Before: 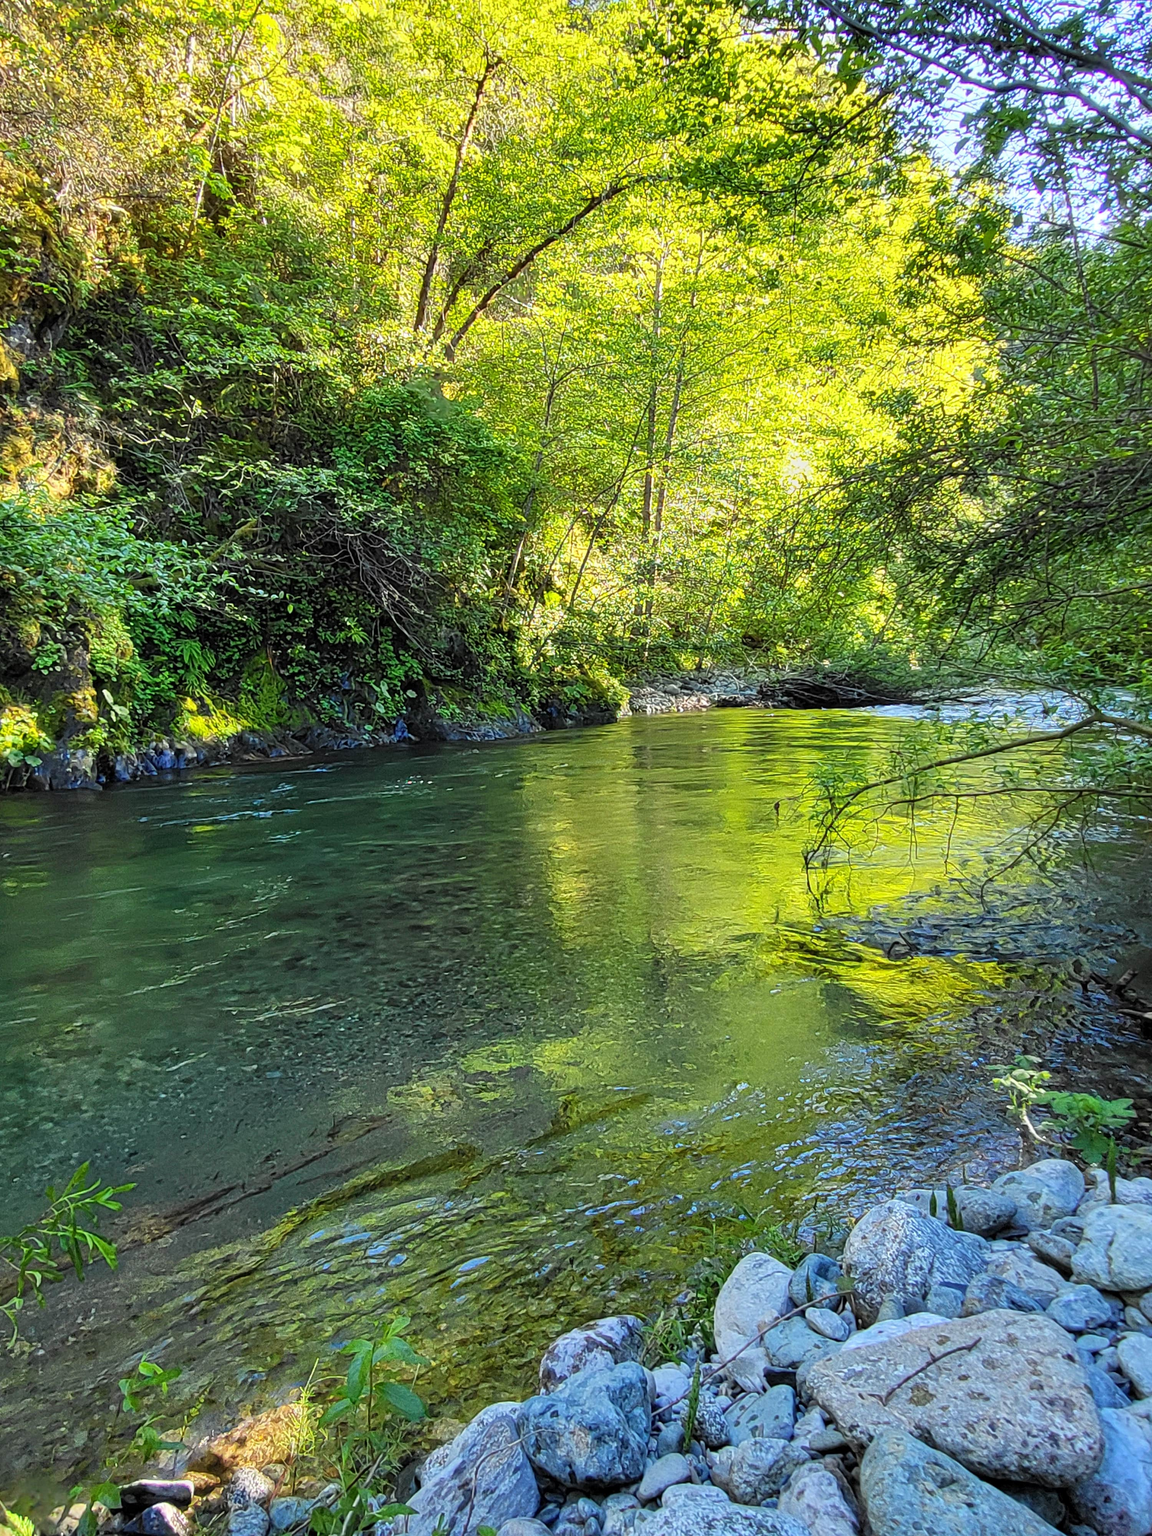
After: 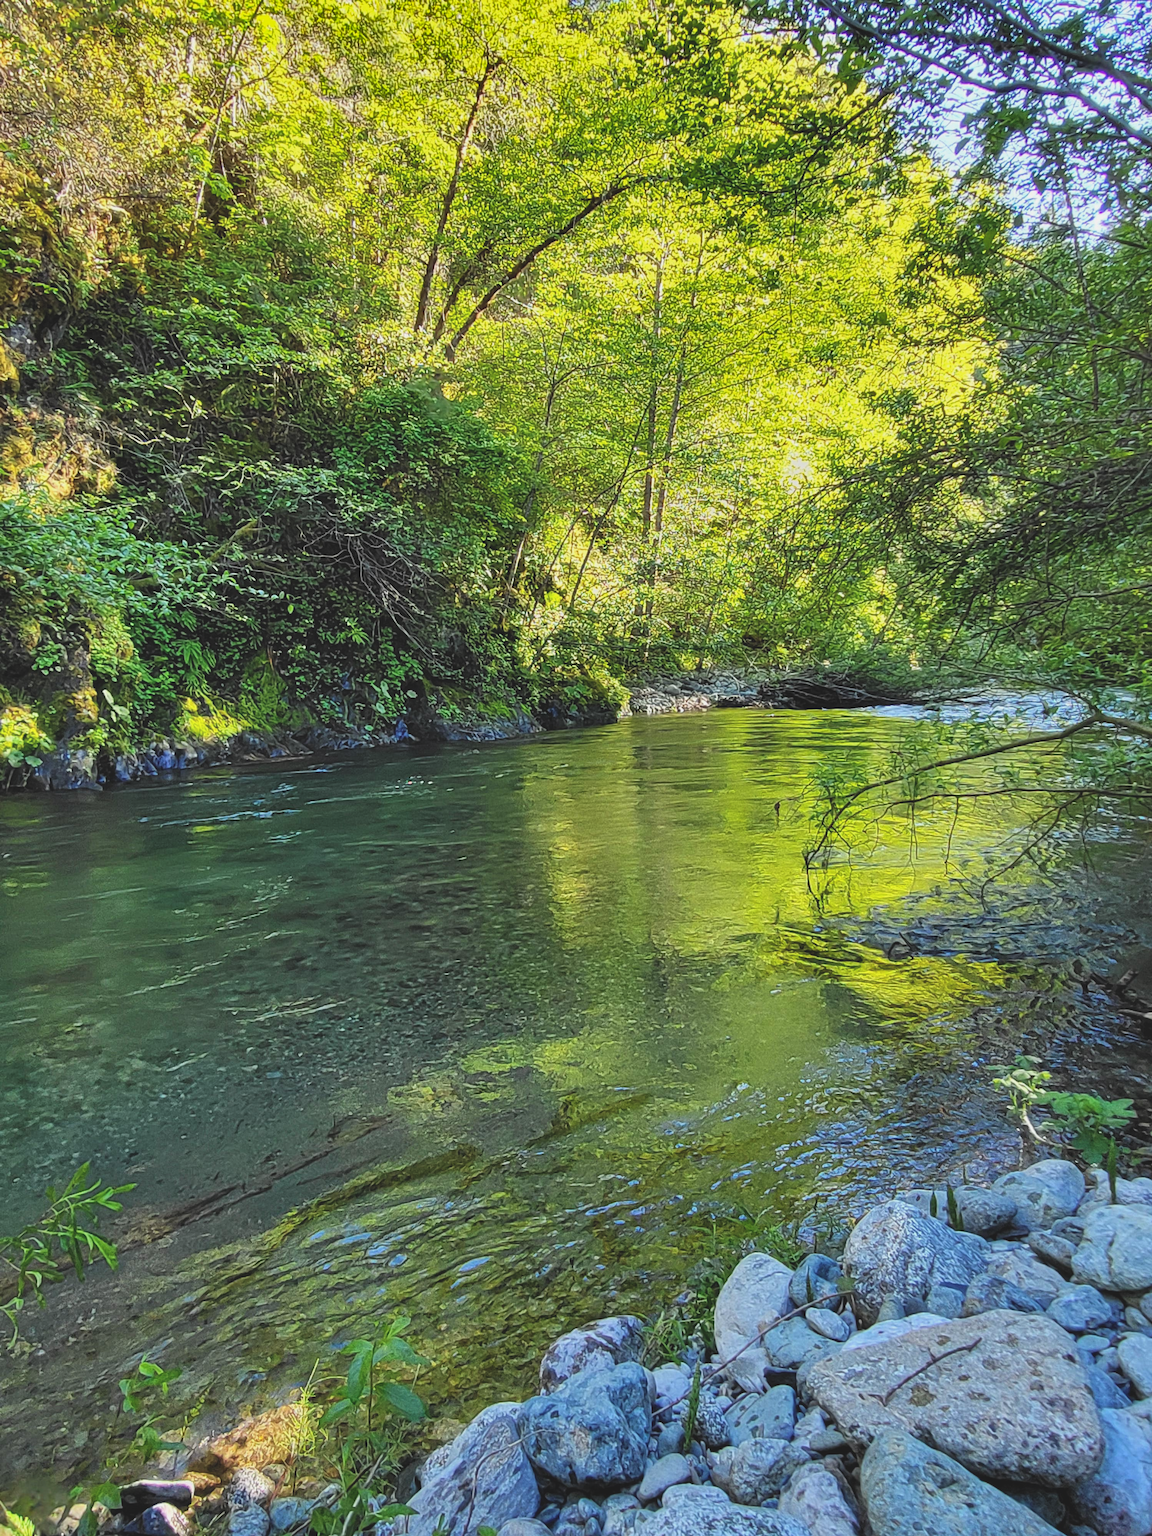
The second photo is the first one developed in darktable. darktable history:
shadows and highlights: radius 264.75, soften with gaussian
exposure: black level correction -0.014, exposure -0.193 EV, compensate highlight preservation false
